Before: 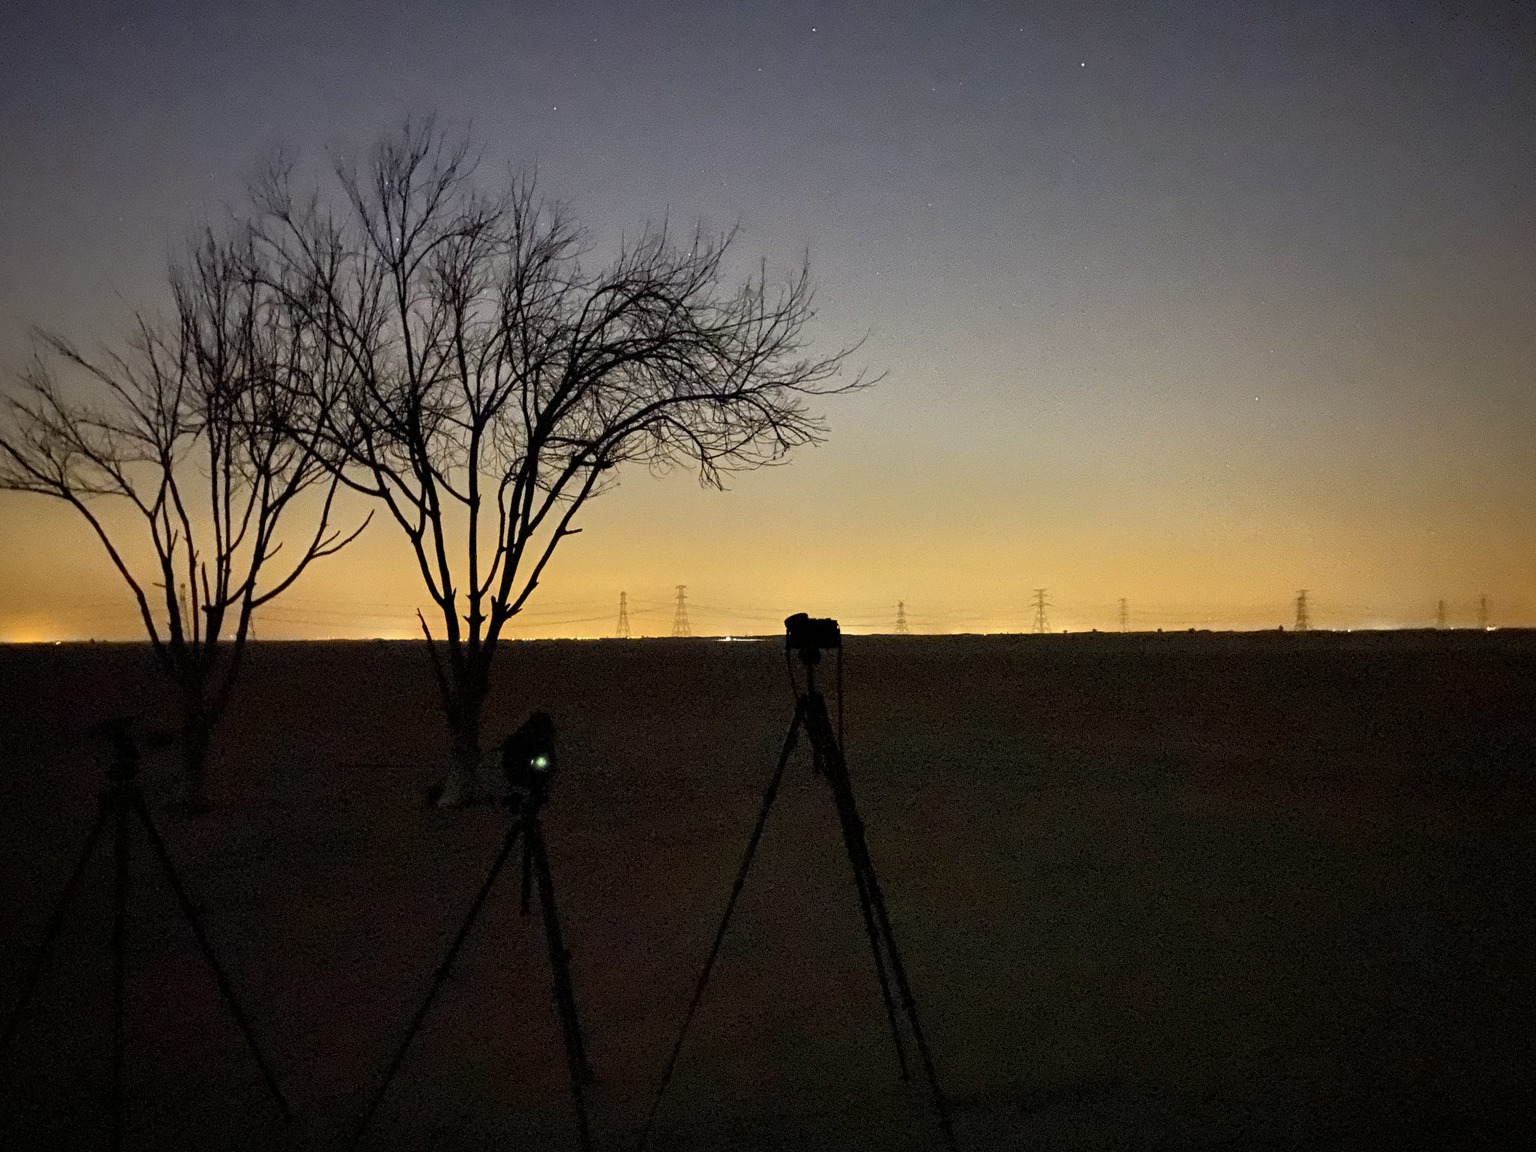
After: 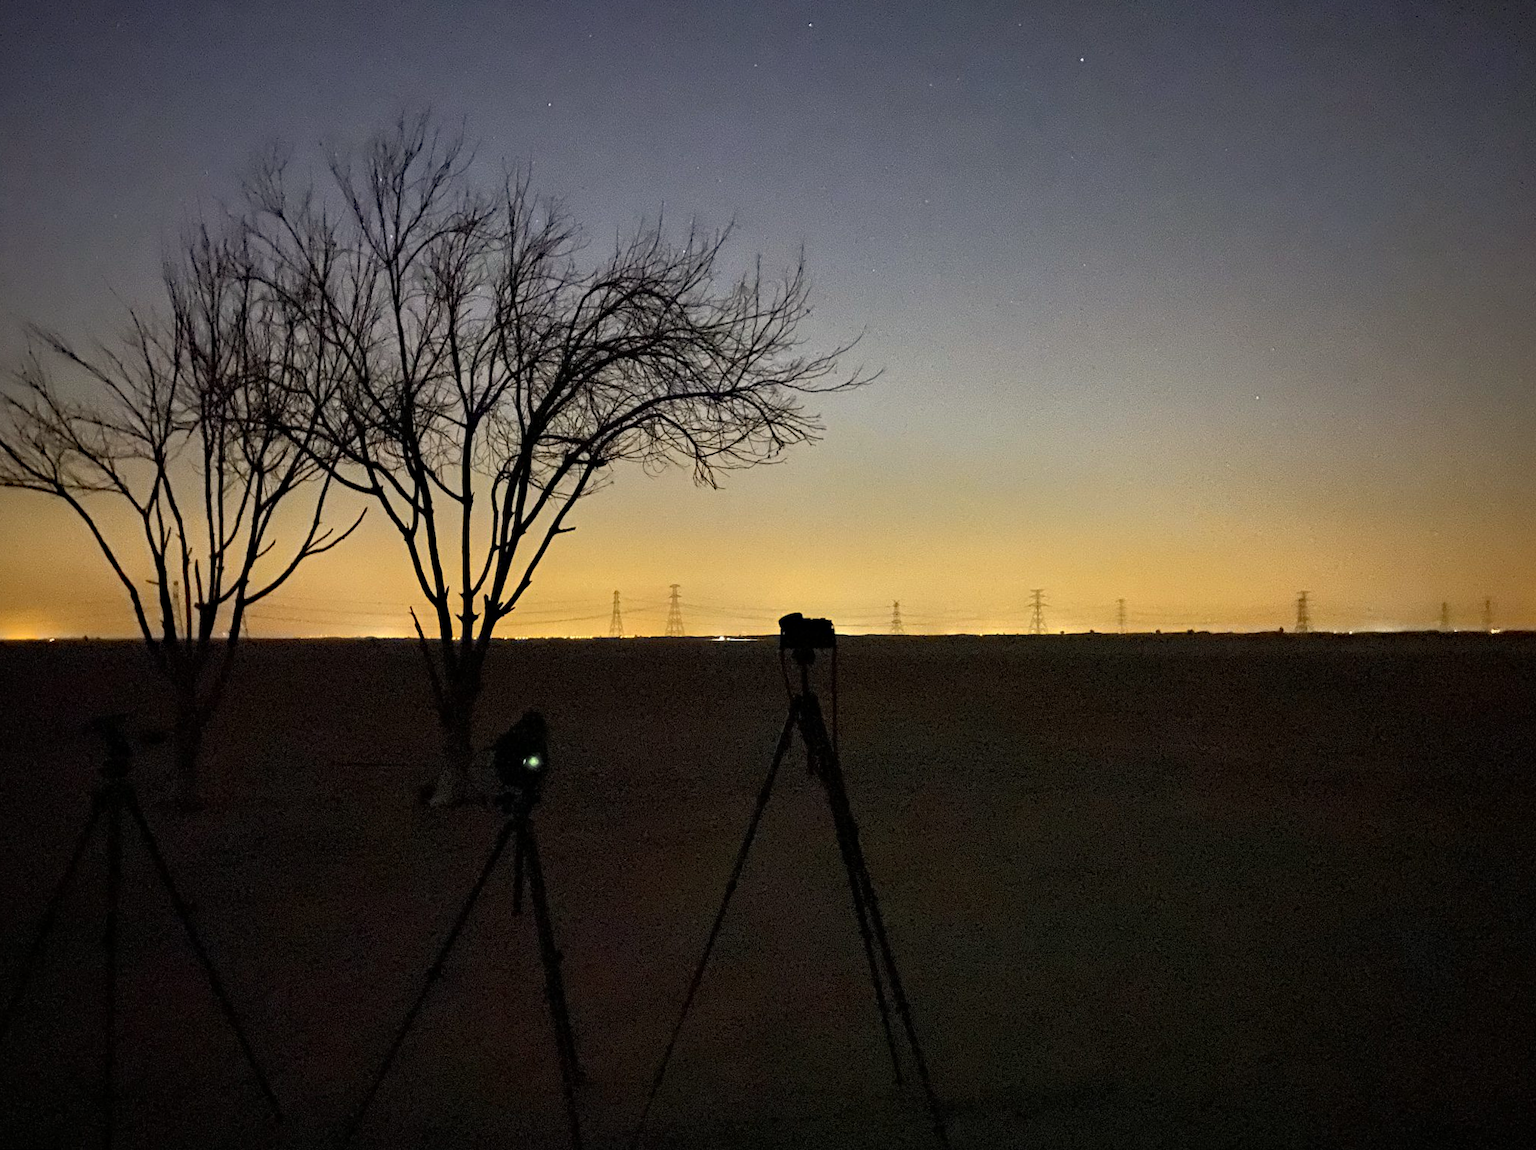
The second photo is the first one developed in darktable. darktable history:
haze removal: compatibility mode true, adaptive false
rotate and perspective: rotation 0.192°, lens shift (horizontal) -0.015, crop left 0.005, crop right 0.996, crop top 0.006, crop bottom 0.99
